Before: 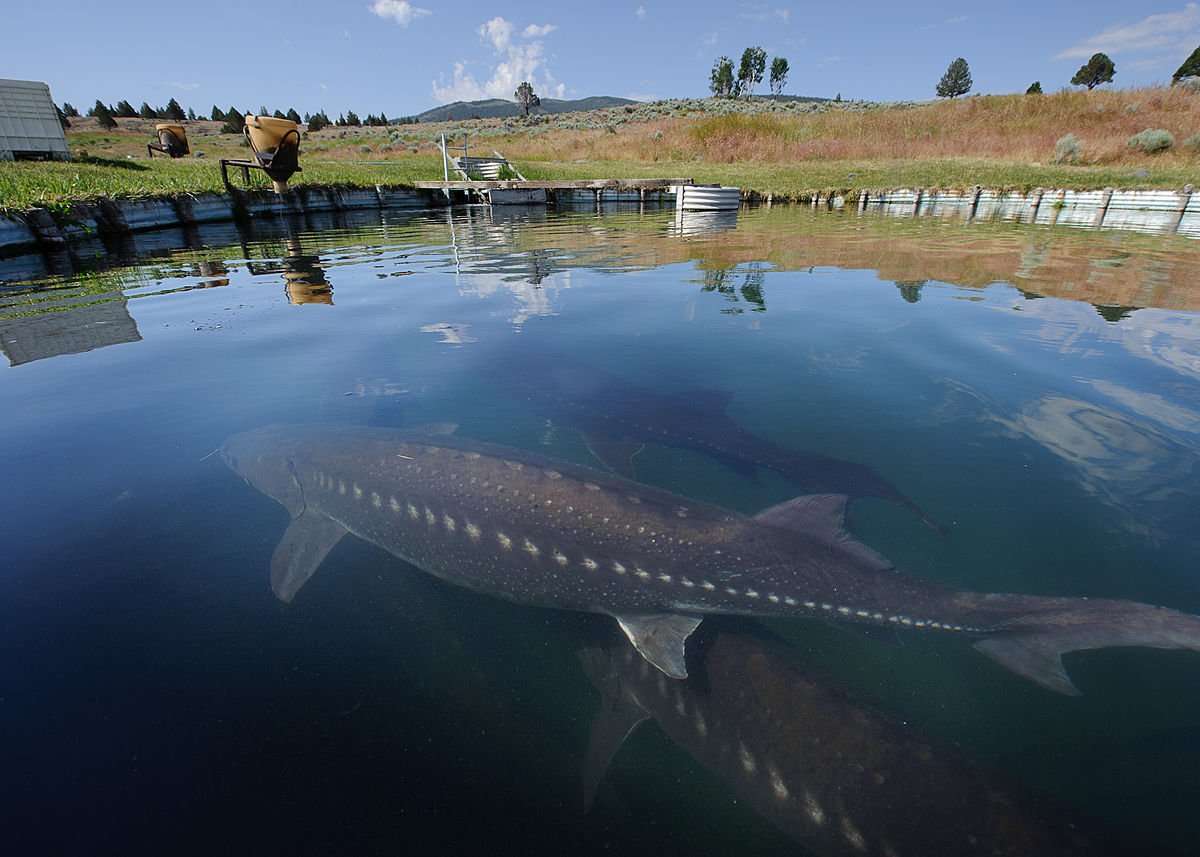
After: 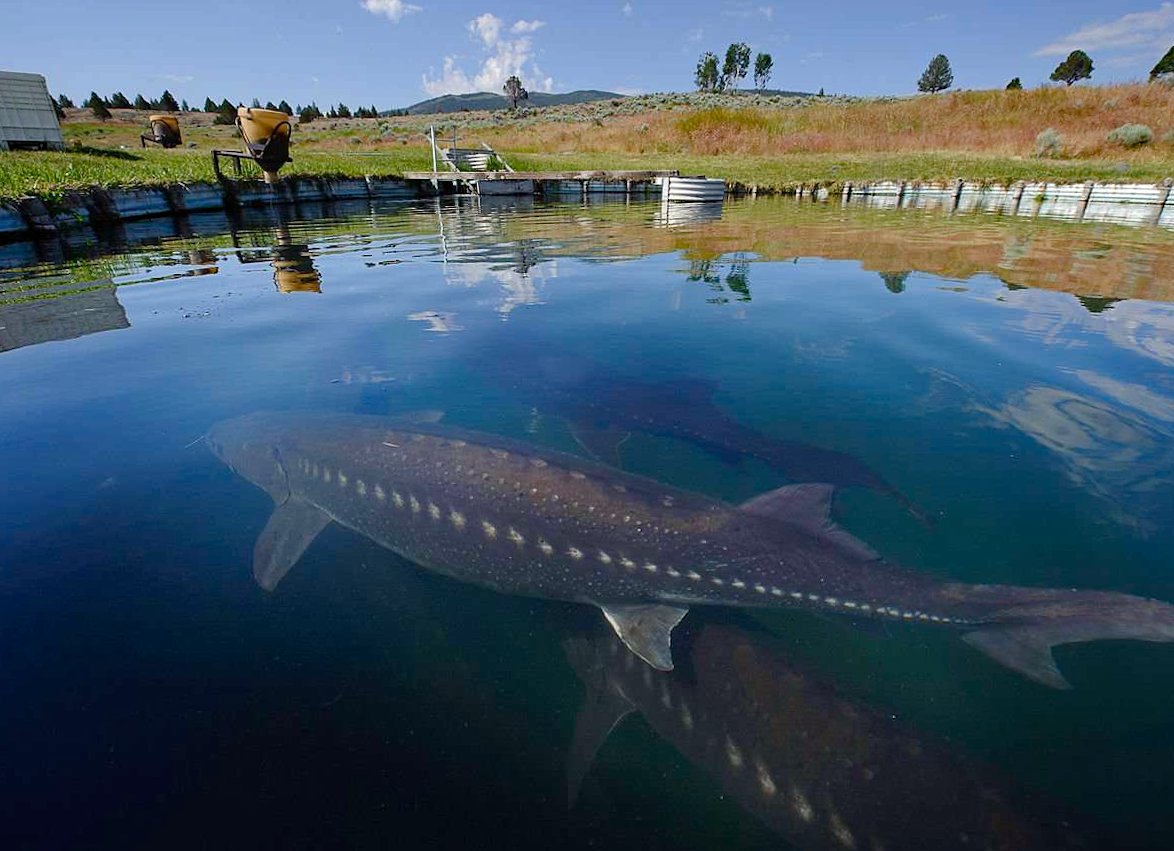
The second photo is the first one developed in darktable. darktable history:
rotate and perspective: rotation 0.226°, lens shift (vertical) -0.042, crop left 0.023, crop right 0.982, crop top 0.006, crop bottom 0.994
haze removal: compatibility mode true, adaptive false
color balance rgb: perceptual saturation grading › global saturation 20%, perceptual saturation grading › highlights -25%, perceptual saturation grading › shadows 25%
